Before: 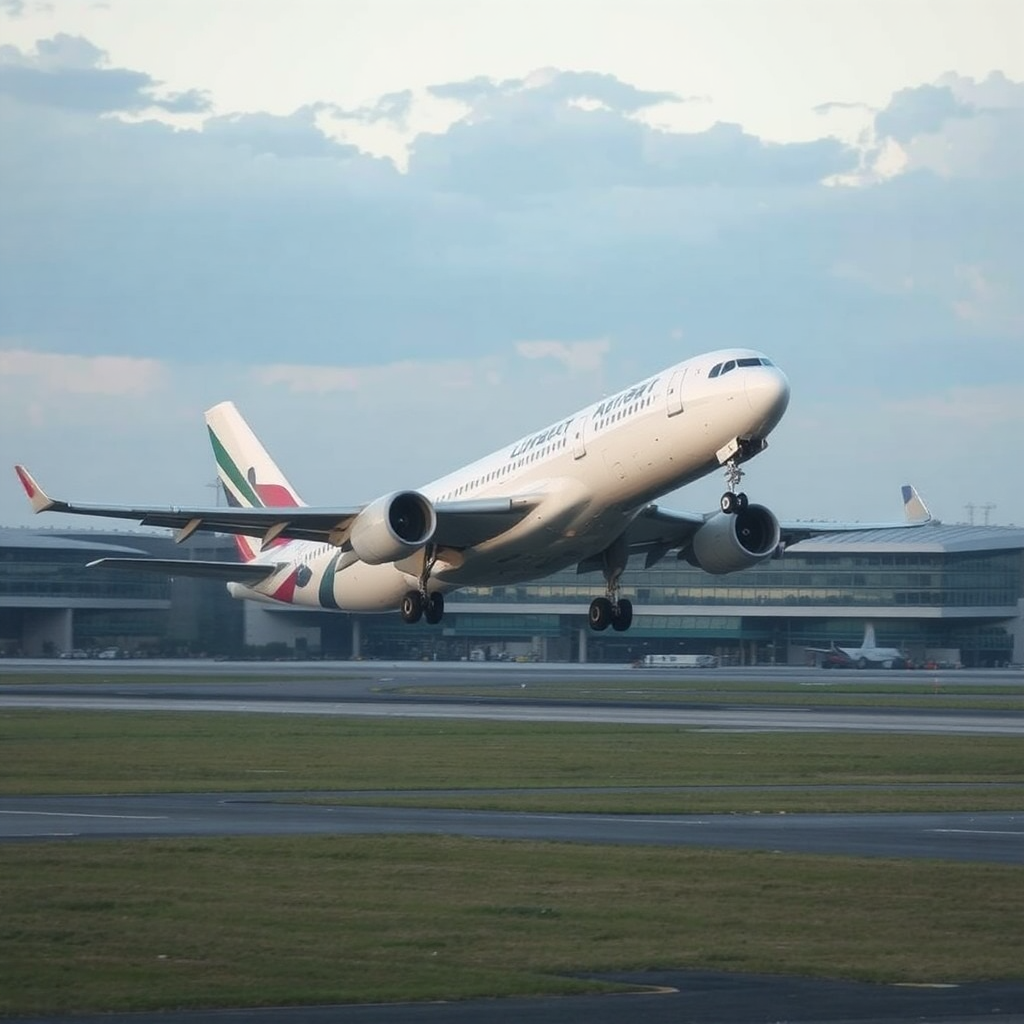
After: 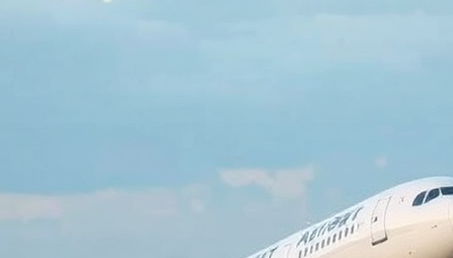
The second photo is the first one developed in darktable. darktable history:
haze removal: compatibility mode true, adaptive false
crop: left 28.968%, top 16.848%, right 26.755%, bottom 57.945%
